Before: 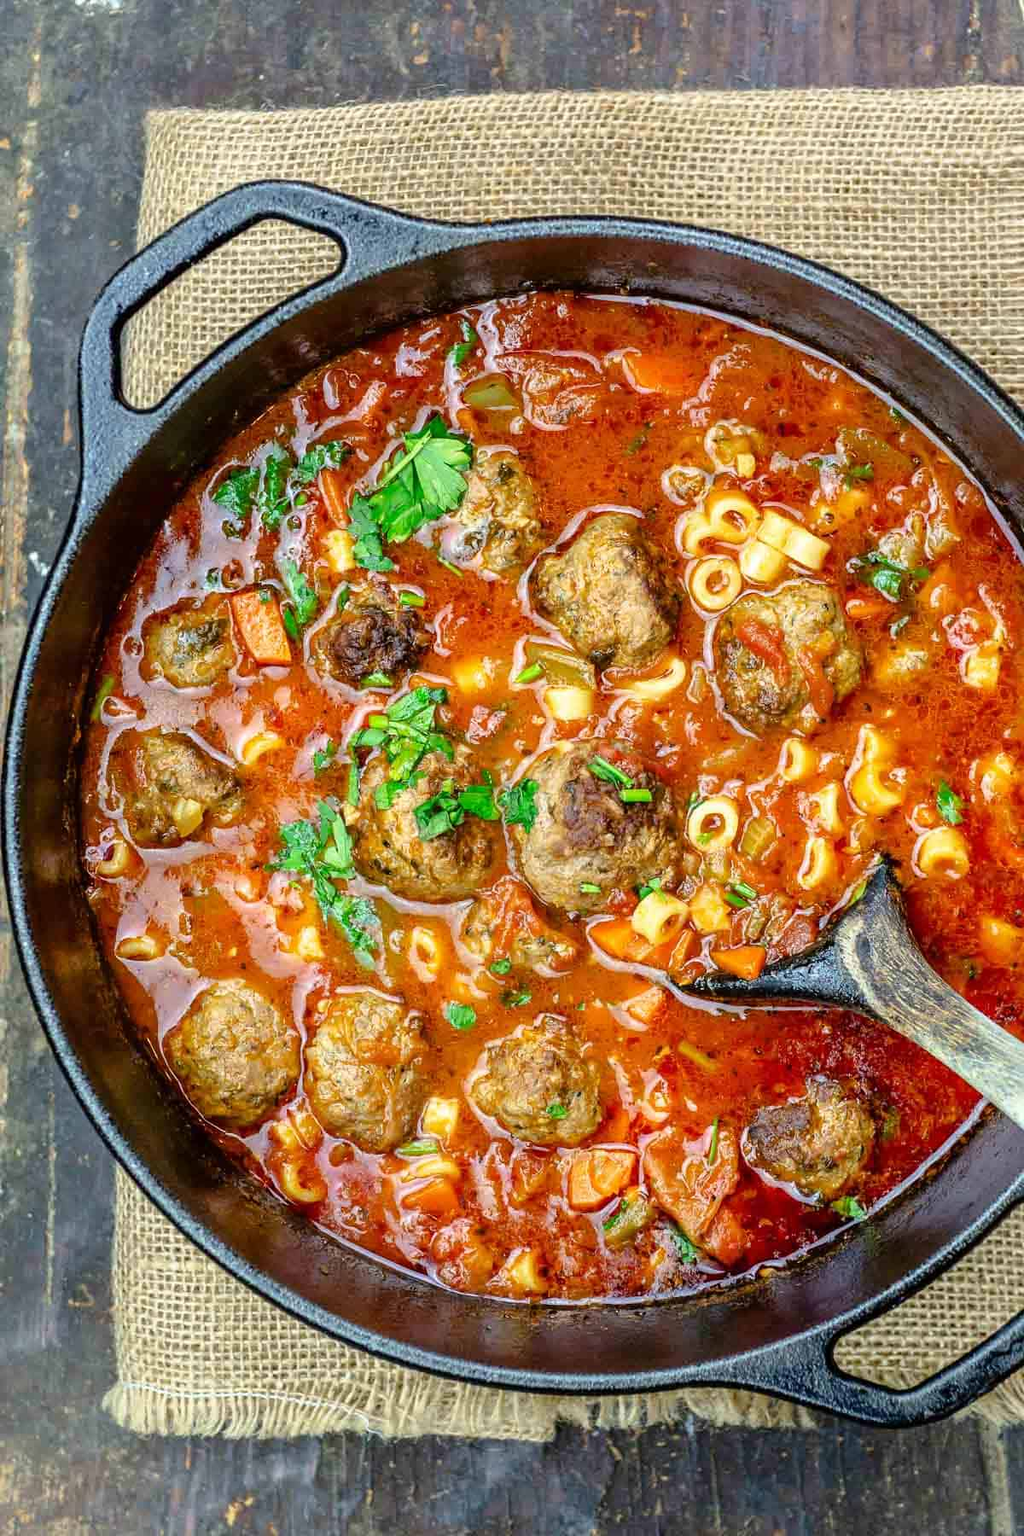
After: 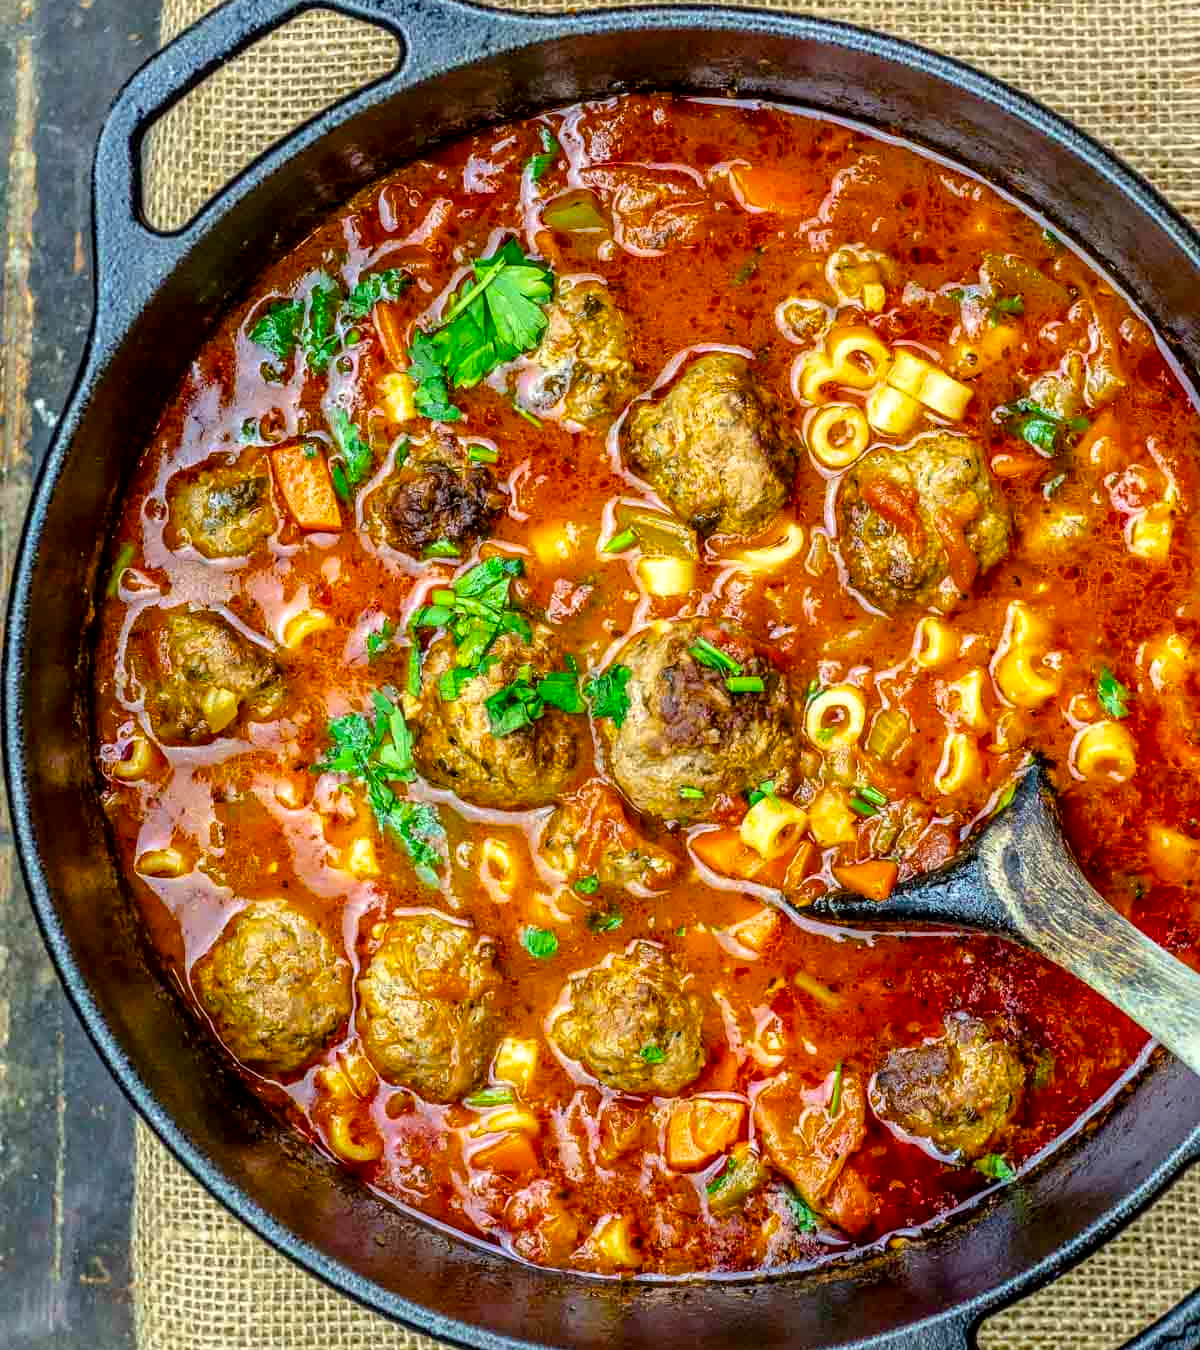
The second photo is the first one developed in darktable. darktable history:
crop: top 13.819%, bottom 11.169%
color balance rgb: perceptual saturation grading › global saturation 25%, global vibrance 20%
local contrast: highlights 25%, detail 130%
